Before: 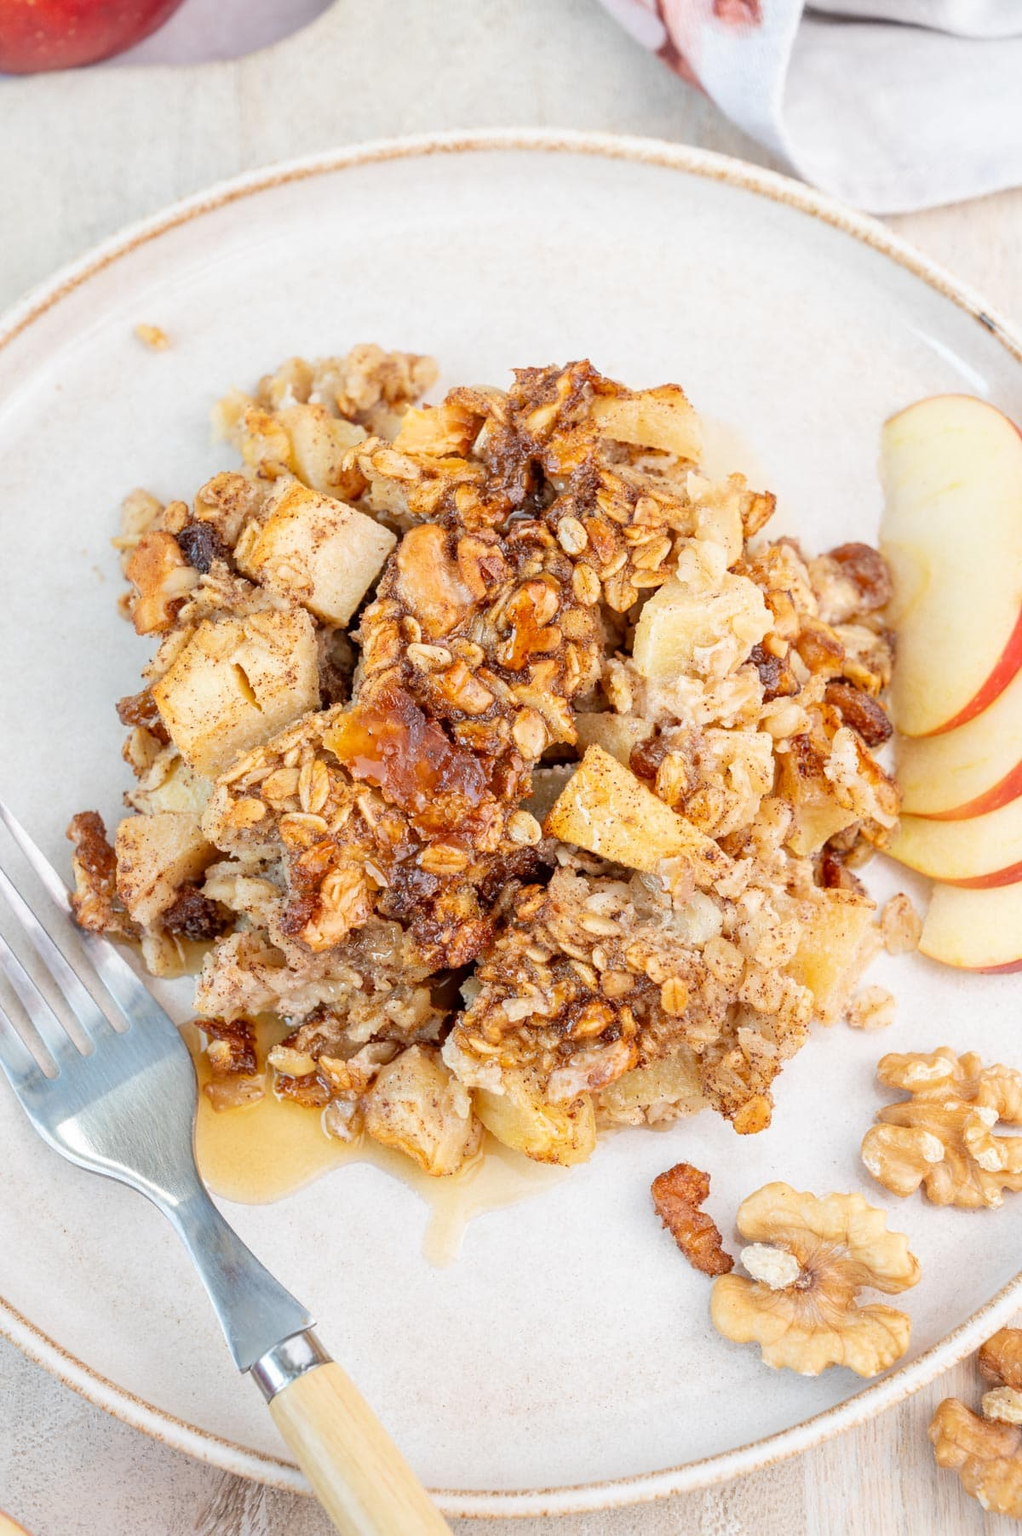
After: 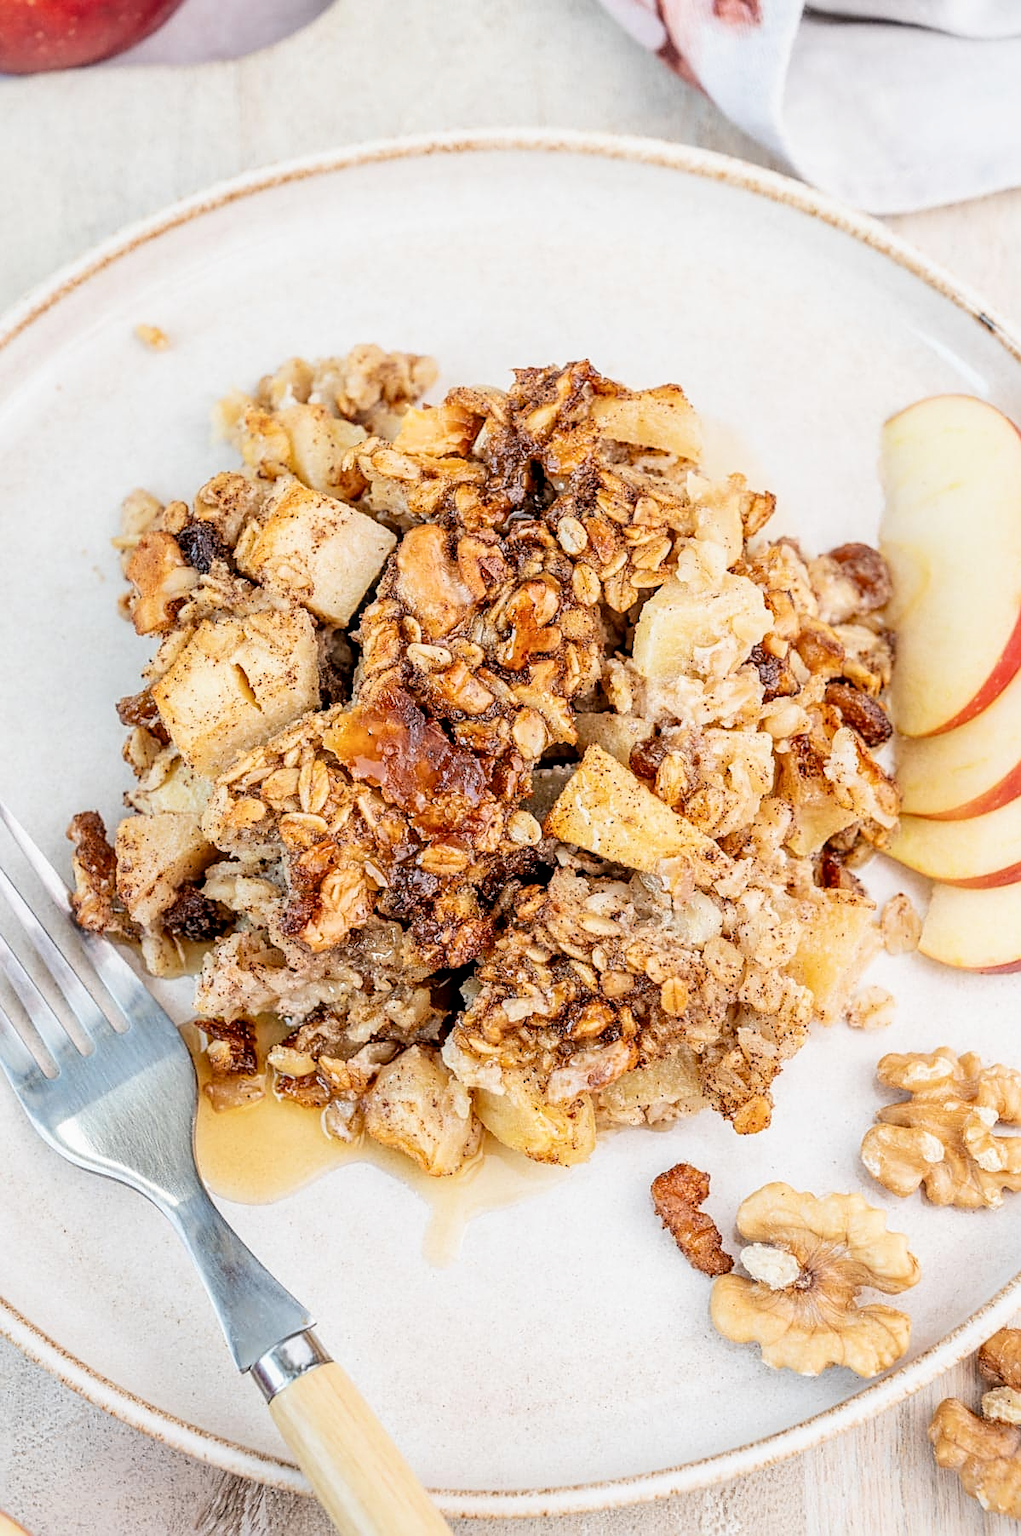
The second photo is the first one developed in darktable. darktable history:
local contrast: detail 130%
sharpen: on, module defaults
filmic rgb: black relative exposure -8.04 EV, white relative exposure 3.01 EV, hardness 5.43, contrast 1.262
